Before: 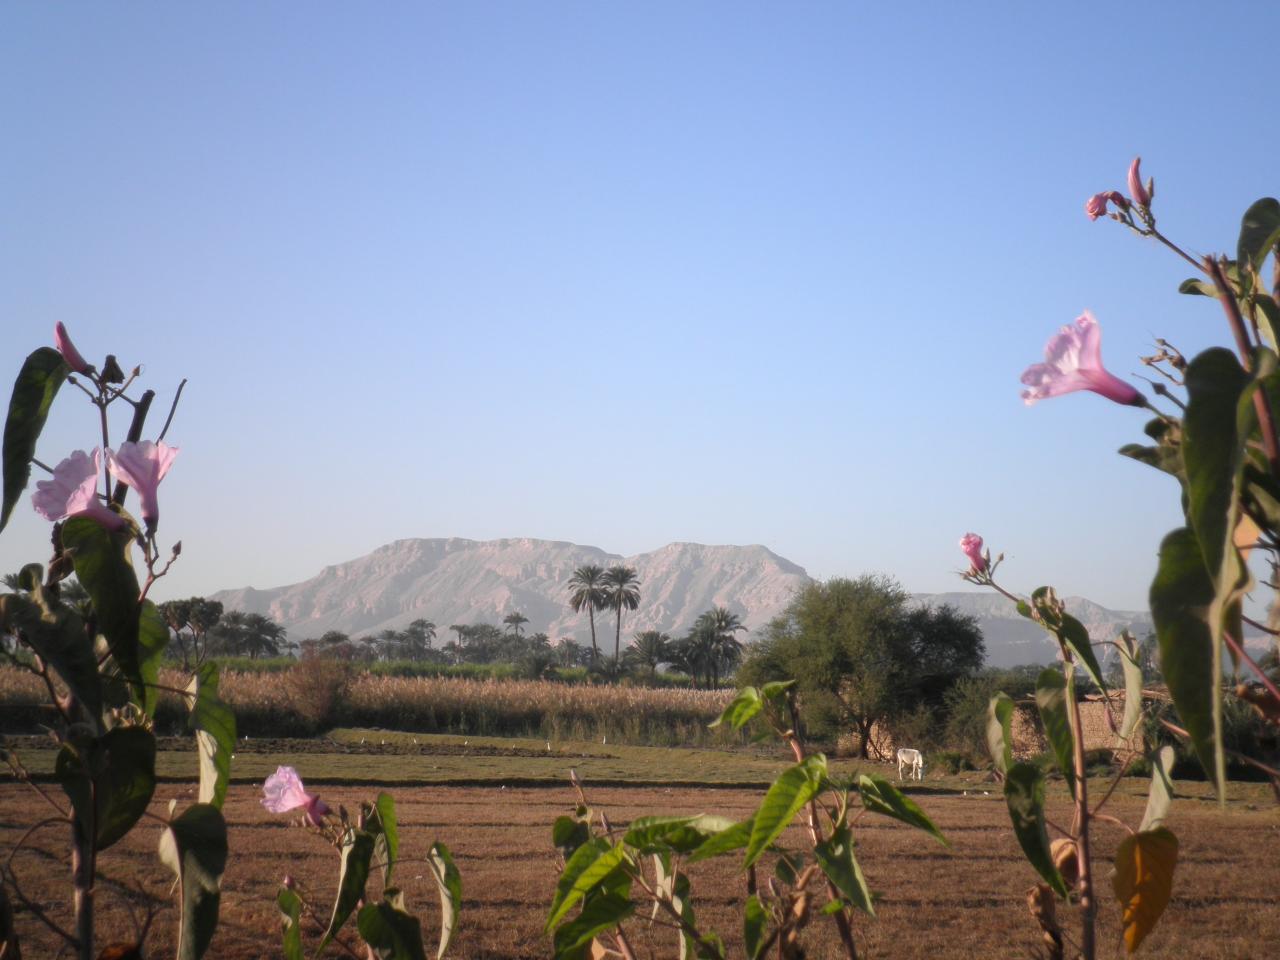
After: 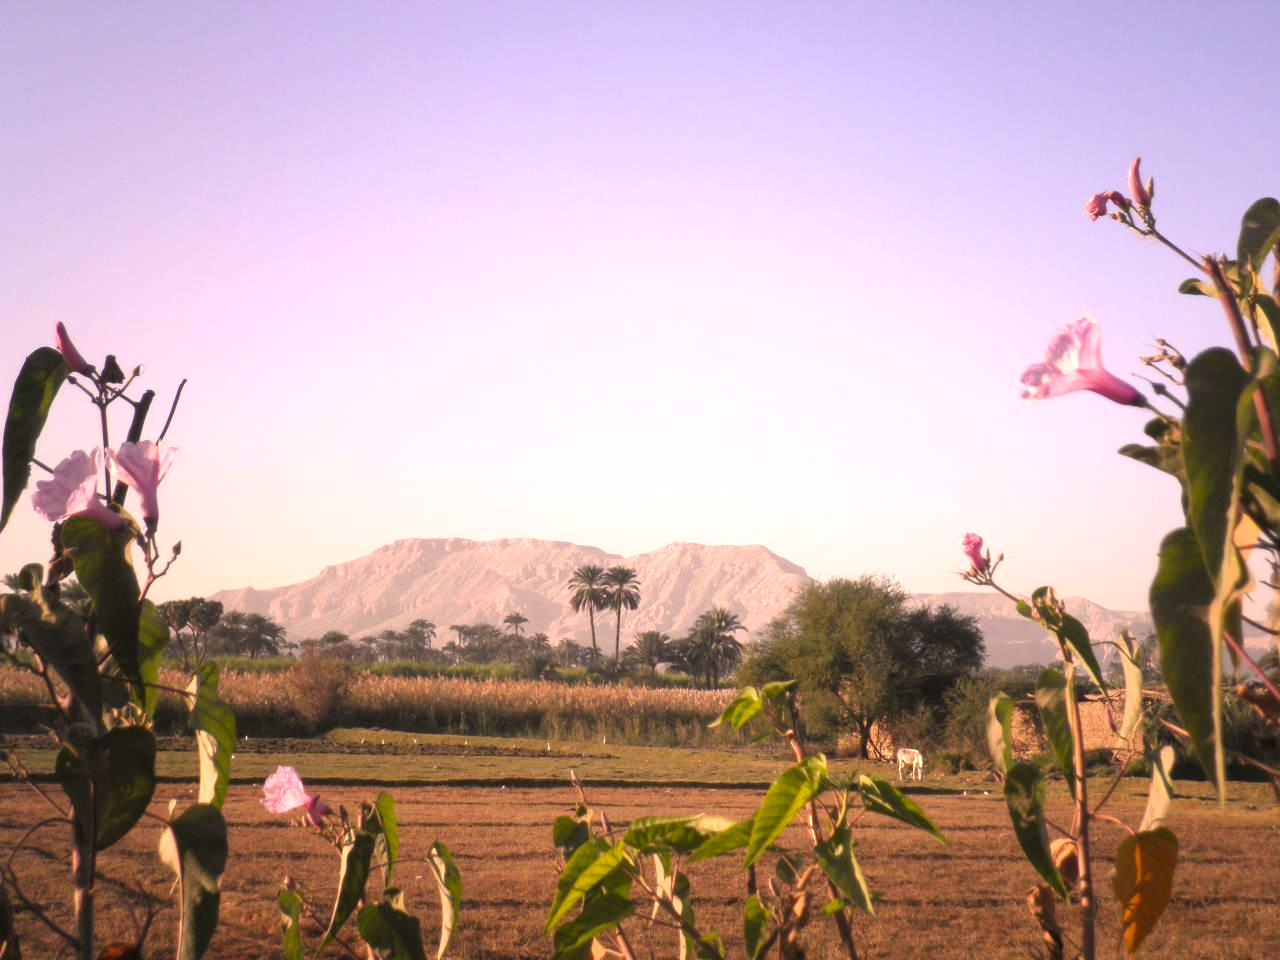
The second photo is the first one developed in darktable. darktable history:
exposure: black level correction 0, exposure 0.688 EV, compensate highlight preservation false
color correction: highlights a* 17.88, highlights b* 18.99
shadows and highlights: radius 127, shadows 30.42, highlights -30.99, shadows color adjustment 98%, highlights color adjustment 59.35%, low approximation 0.01, soften with gaussian
